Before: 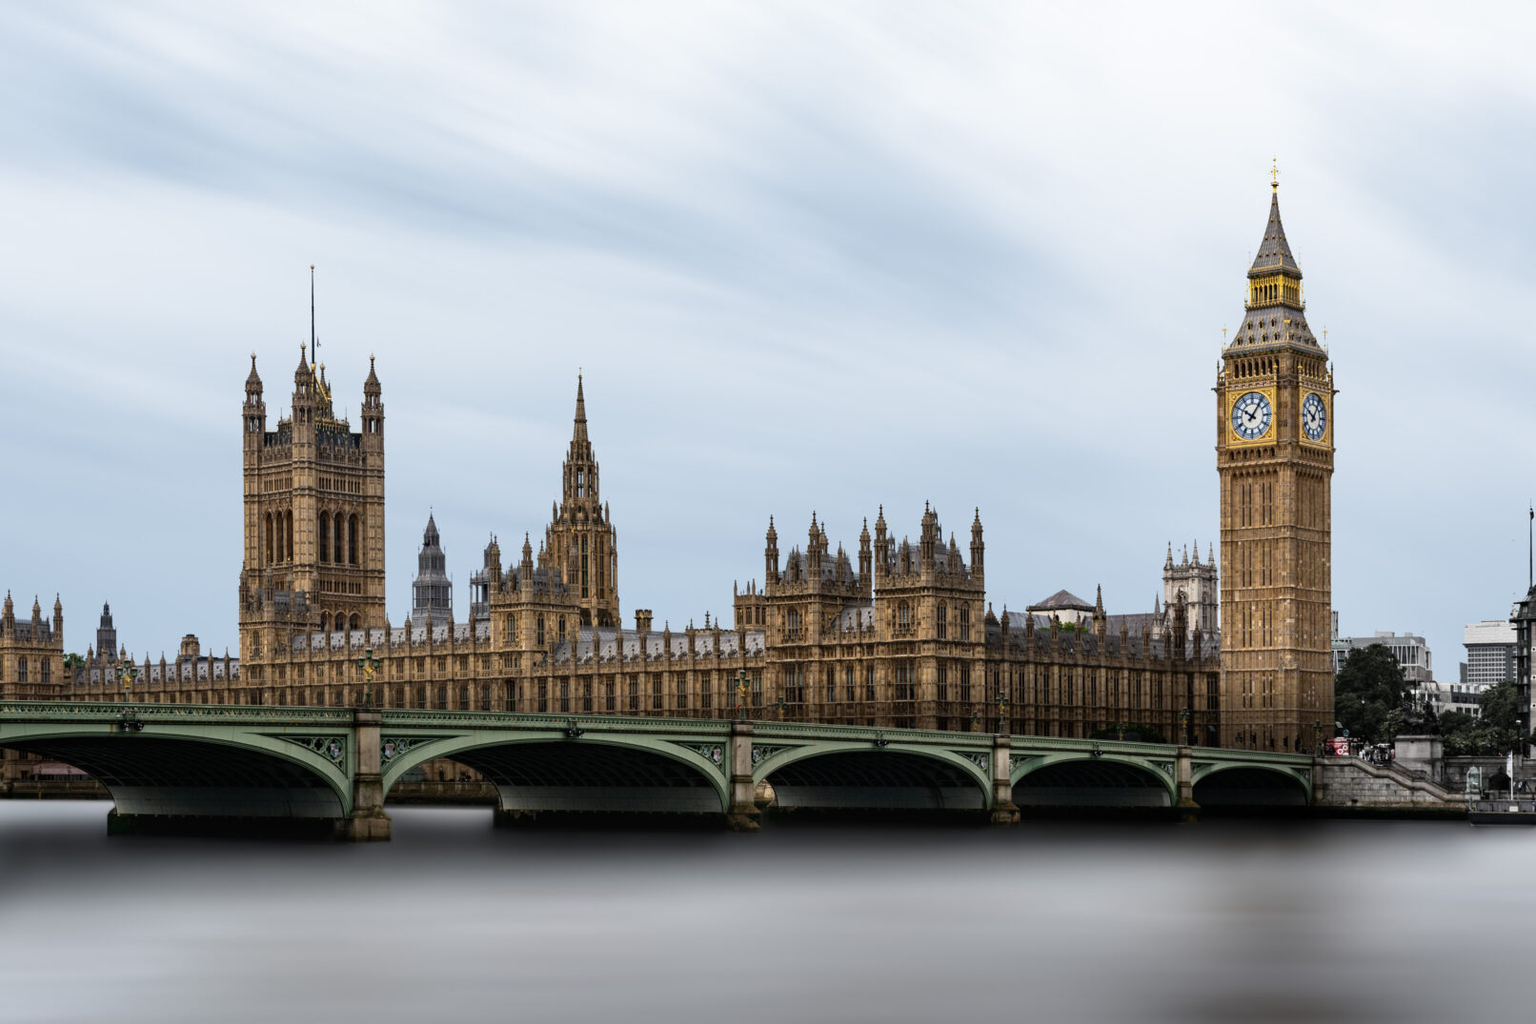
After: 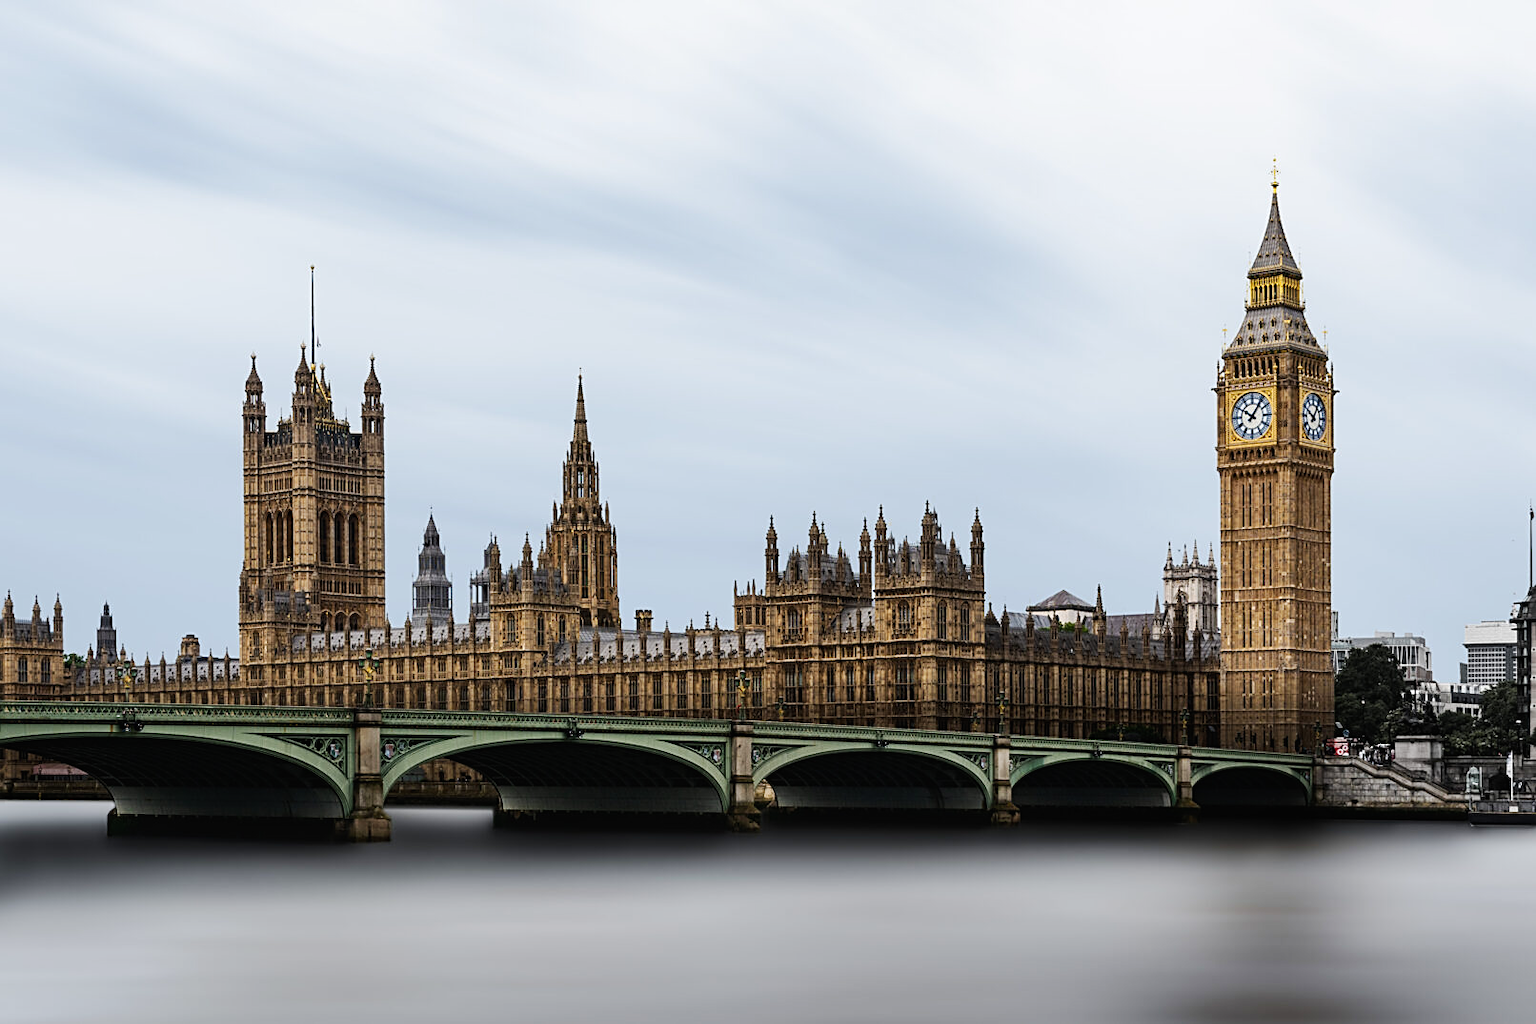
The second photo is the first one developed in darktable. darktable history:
sharpen: on, module defaults
exposure: exposure -0.043 EV, compensate highlight preservation false
tone curve: curves: ch0 [(0, 0.01) (0.037, 0.032) (0.131, 0.108) (0.275, 0.256) (0.483, 0.512) (0.61, 0.665) (0.696, 0.742) (0.792, 0.819) (0.911, 0.925) (0.997, 0.995)]; ch1 [(0, 0) (0.308, 0.29) (0.425, 0.411) (0.492, 0.488) (0.507, 0.503) (0.53, 0.532) (0.573, 0.586) (0.683, 0.702) (0.746, 0.77) (1, 1)]; ch2 [(0, 0) (0.246, 0.233) (0.36, 0.352) (0.415, 0.415) (0.485, 0.487) (0.502, 0.504) (0.525, 0.518) (0.539, 0.539) (0.587, 0.594) (0.636, 0.652) (0.711, 0.729) (0.845, 0.855) (0.998, 0.977)], preserve colors none
